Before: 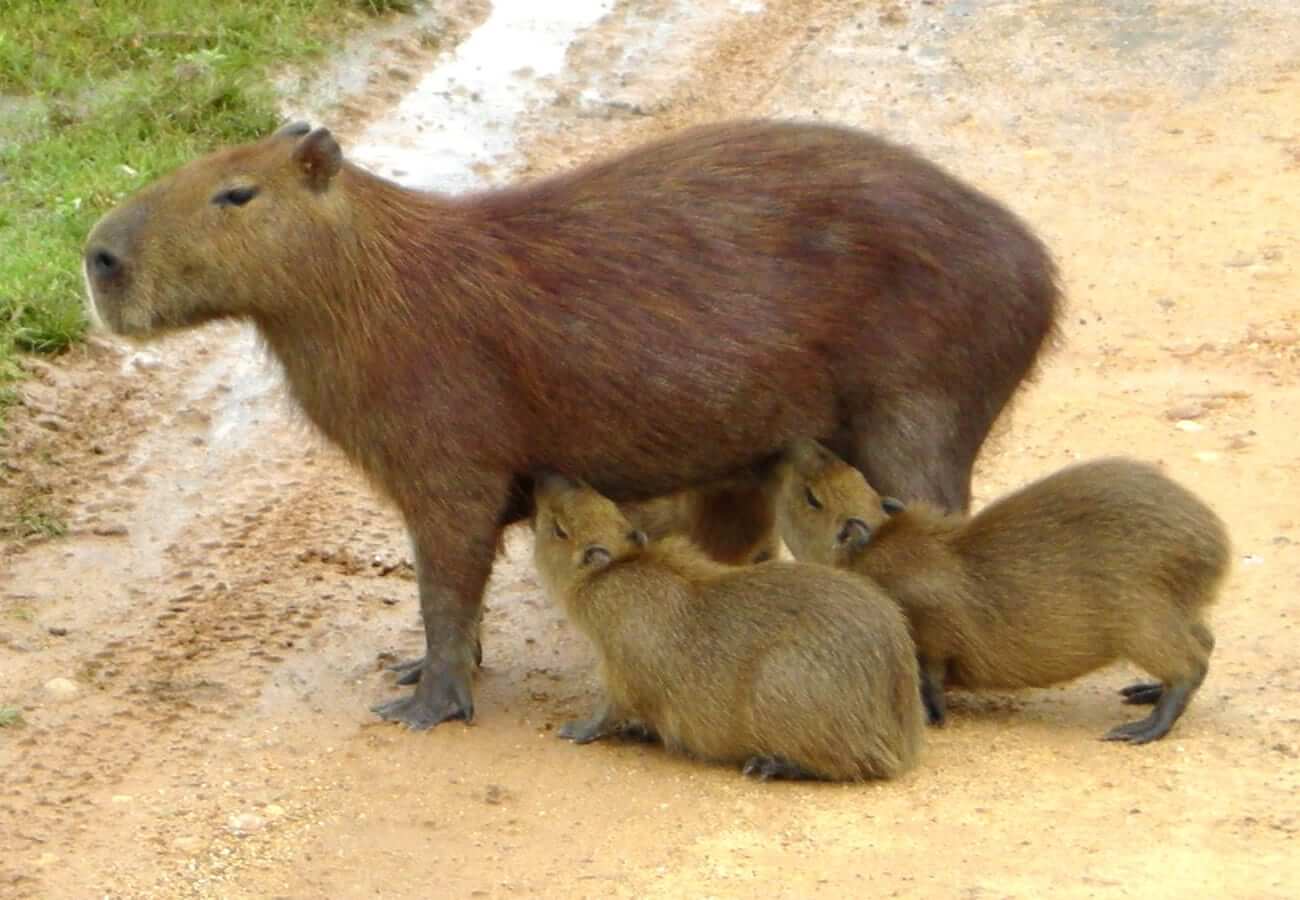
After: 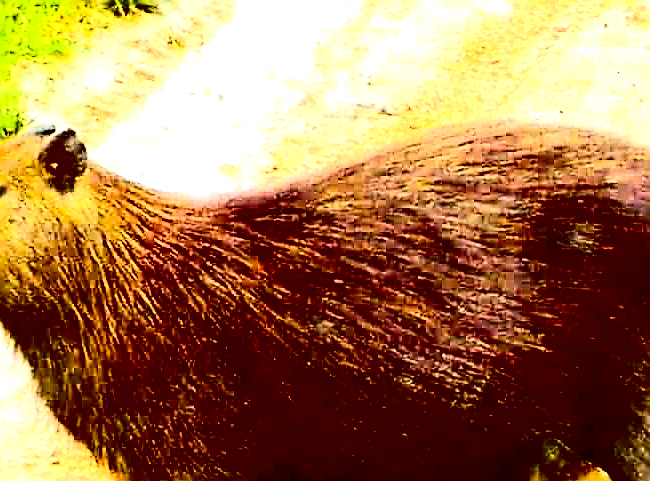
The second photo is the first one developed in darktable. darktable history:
exposure: black level correction 0, exposure 1.2 EV, compensate highlight preservation false
crop: left 19.556%, right 30.401%, bottom 46.458%
contrast brightness saturation: contrast 0.77, brightness -1, saturation 1
sharpen: amount 2
